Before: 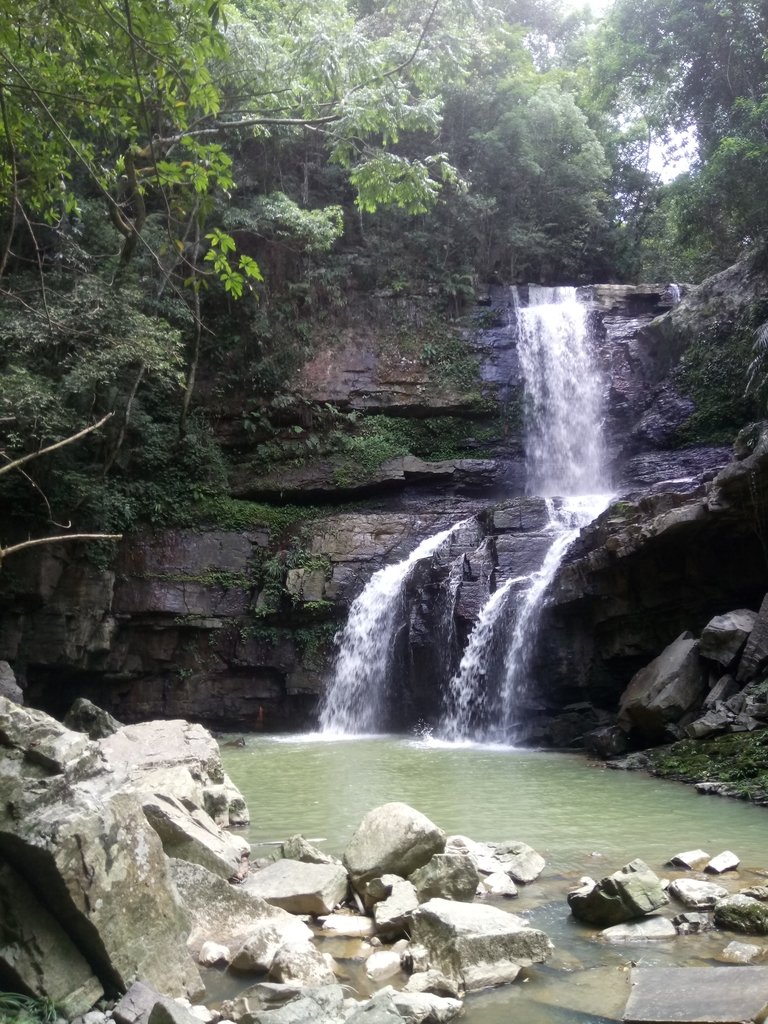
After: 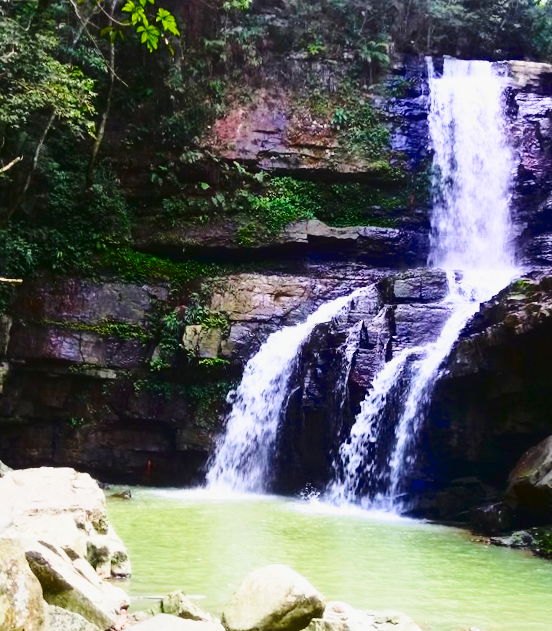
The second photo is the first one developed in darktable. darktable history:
crop and rotate: angle -3.71°, left 9.823%, top 21.013%, right 12.116%, bottom 12.135%
tone curve: curves: ch0 [(0, 0.028) (0.037, 0.05) (0.123, 0.114) (0.19, 0.176) (0.269, 0.27) (0.48, 0.57) (0.595, 0.695) (0.718, 0.823) (0.855, 0.913) (1, 0.982)]; ch1 [(0, 0) (0.243, 0.245) (0.422, 0.415) (0.493, 0.495) (0.508, 0.506) (0.536, 0.538) (0.569, 0.58) (0.611, 0.644) (0.769, 0.807) (1, 1)]; ch2 [(0, 0) (0.249, 0.216) (0.349, 0.321) (0.424, 0.442) (0.476, 0.483) (0.498, 0.499) (0.517, 0.519) (0.532, 0.547) (0.569, 0.608) (0.614, 0.661) (0.706, 0.75) (0.808, 0.809) (0.991, 0.968)], color space Lab, linked channels, preserve colors none
exposure: black level correction 0, exposure -0.867 EV, compensate highlight preservation false
color balance rgb: linear chroma grading › global chroma 15.391%, perceptual saturation grading › global saturation 20%, perceptual saturation grading › highlights -25.139%, perceptual saturation grading › shadows 49.661%, perceptual brilliance grading › global brilliance 10.598%, global vibrance 15.827%, saturation formula JzAzBz (2021)
base curve: curves: ch0 [(0, 0) (0.026, 0.03) (0.109, 0.232) (0.351, 0.748) (0.669, 0.968) (1, 1)], preserve colors none
